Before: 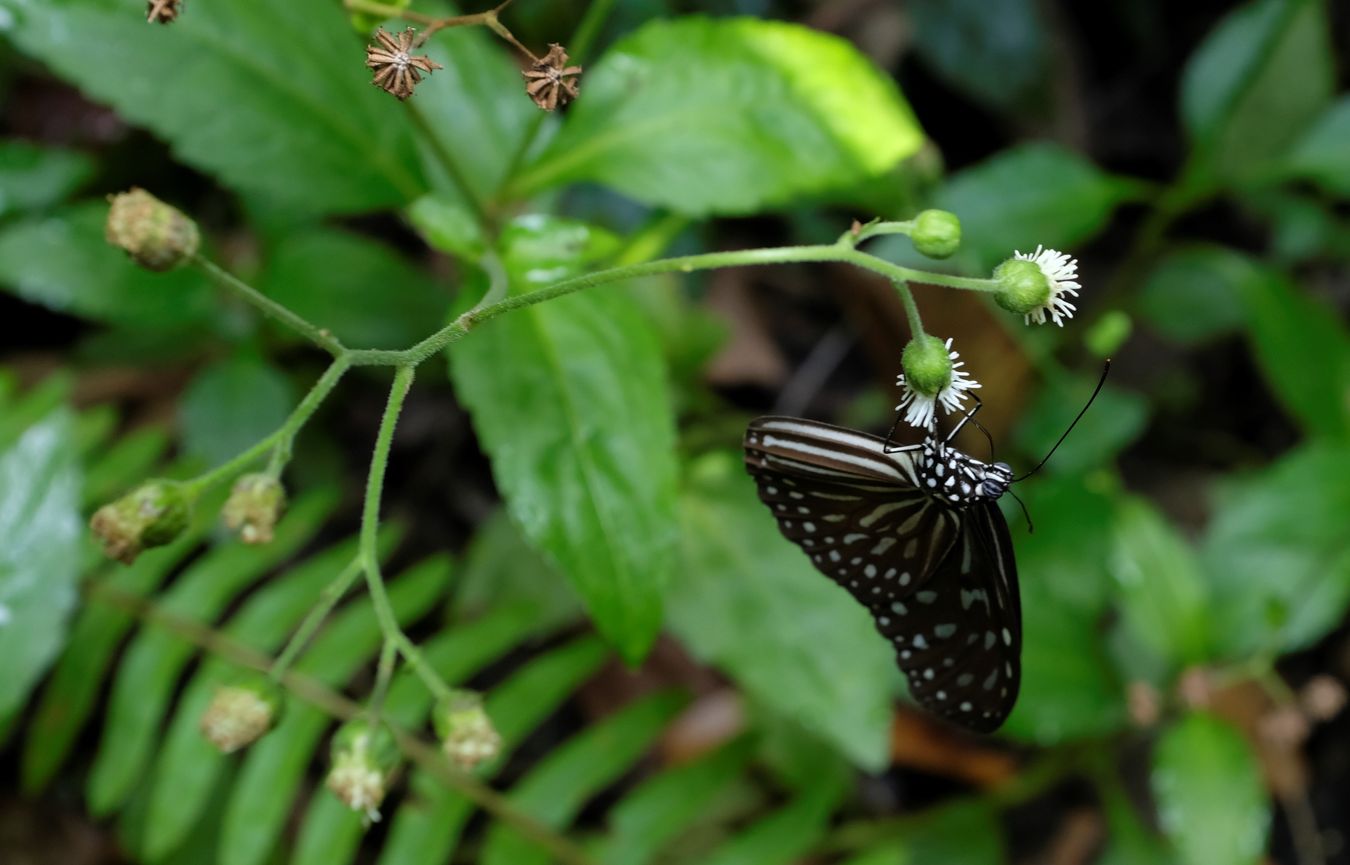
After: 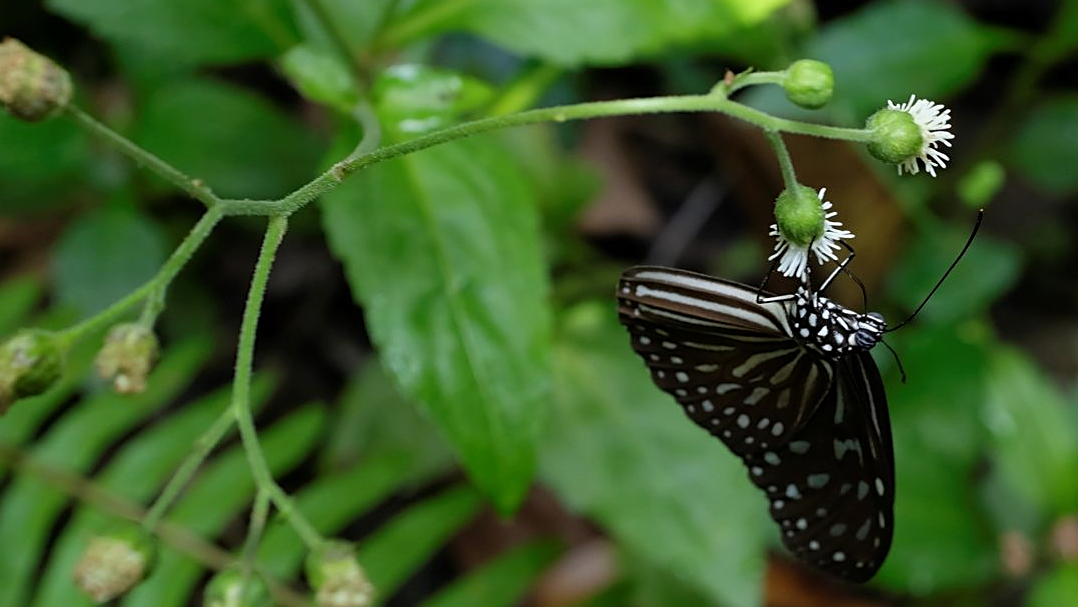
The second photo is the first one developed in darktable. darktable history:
sharpen: on, module defaults
exposure: exposure -0.171 EV, compensate highlight preservation false
crop: left 9.458%, top 17.408%, right 10.681%, bottom 12.321%
